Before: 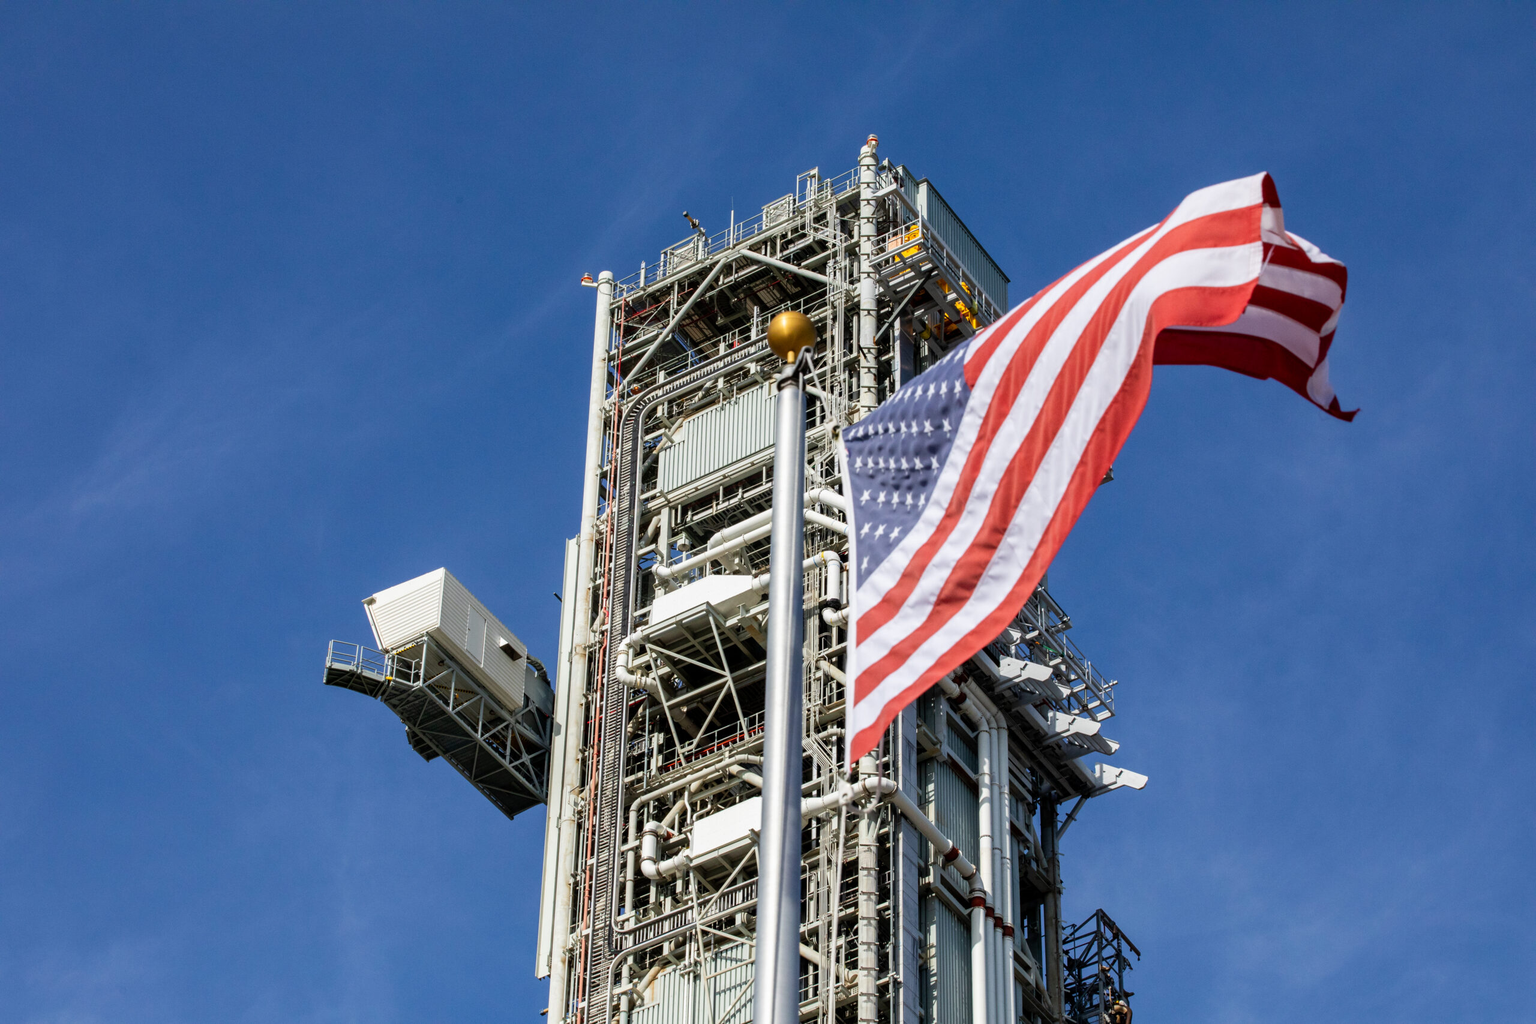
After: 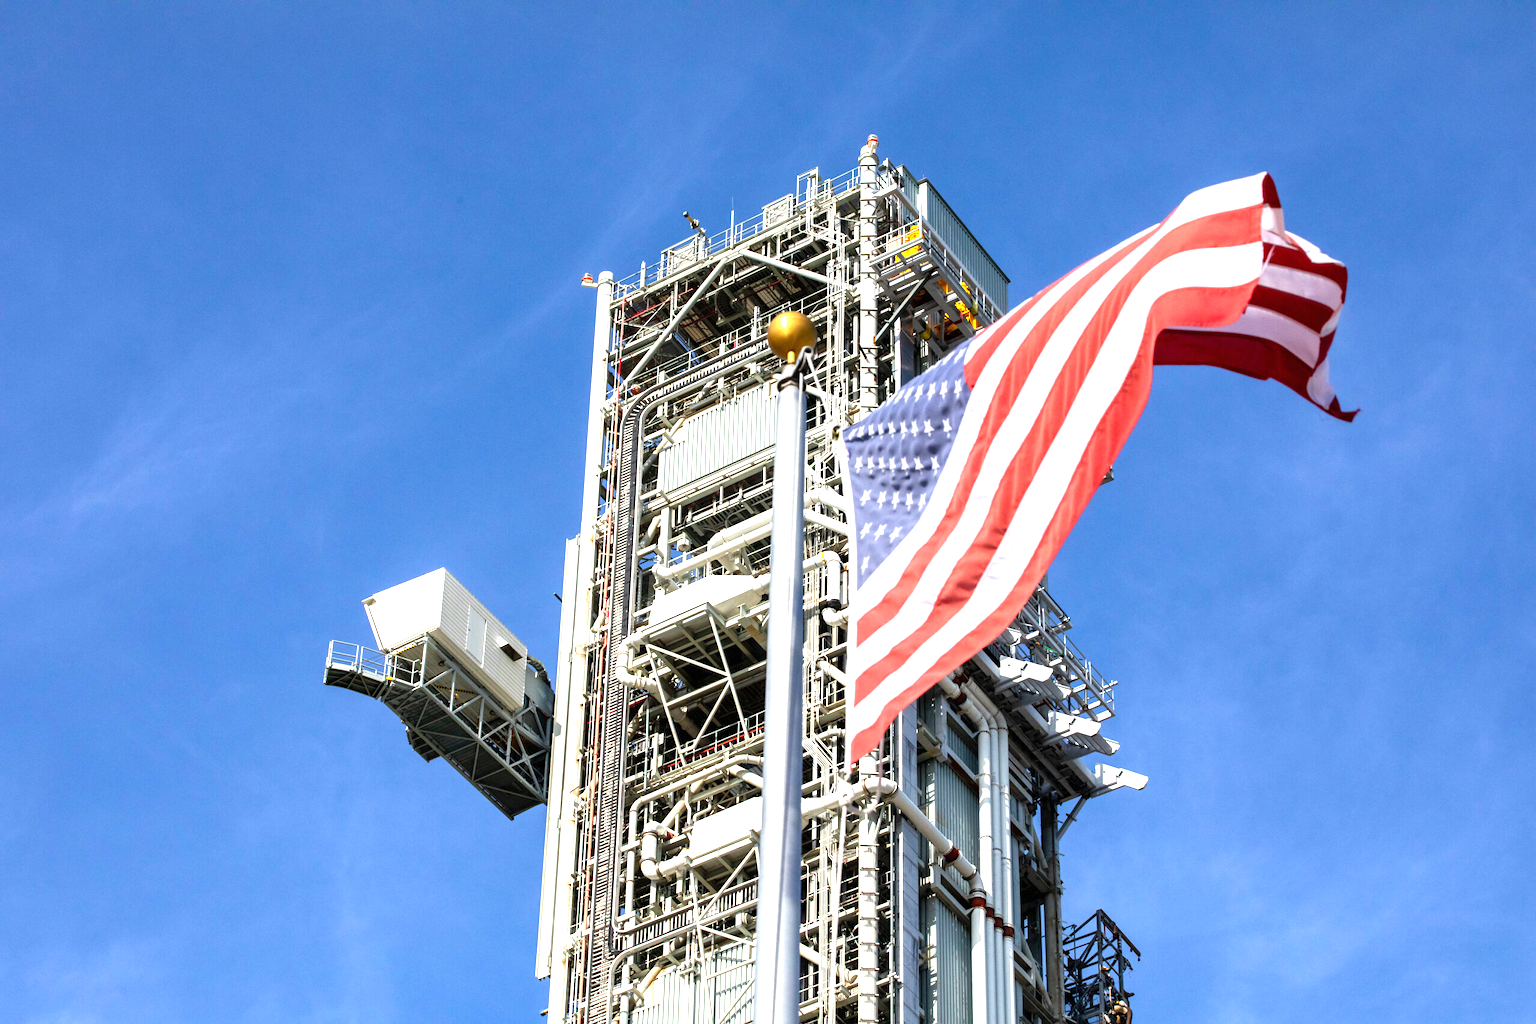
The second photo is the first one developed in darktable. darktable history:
exposure: black level correction 0, exposure 1.181 EV, compensate highlight preservation false
